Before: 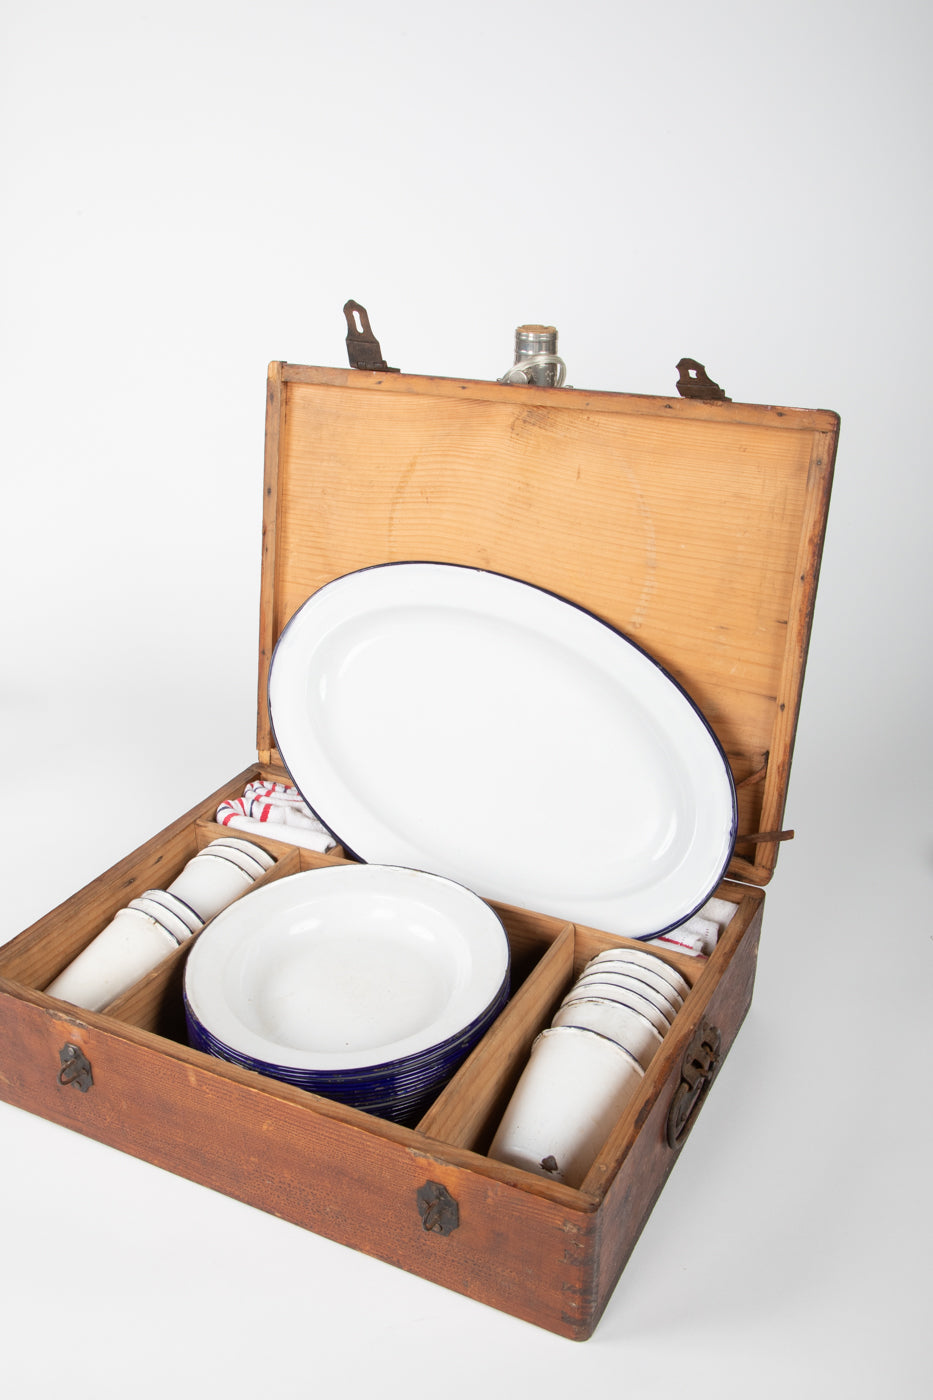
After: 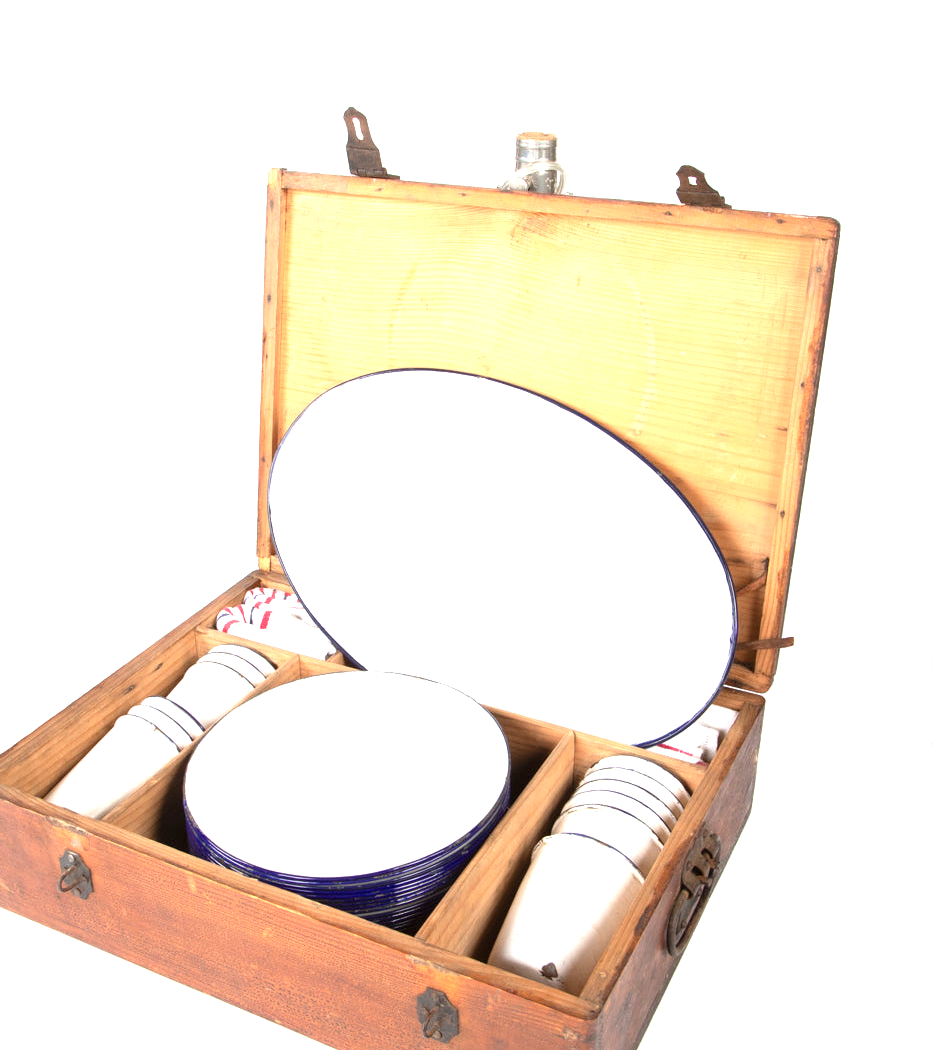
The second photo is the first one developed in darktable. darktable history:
crop: top 13.819%, bottom 11.169%
exposure: black level correction 0, exposure 1.1 EV, compensate exposure bias true, compensate highlight preservation false
